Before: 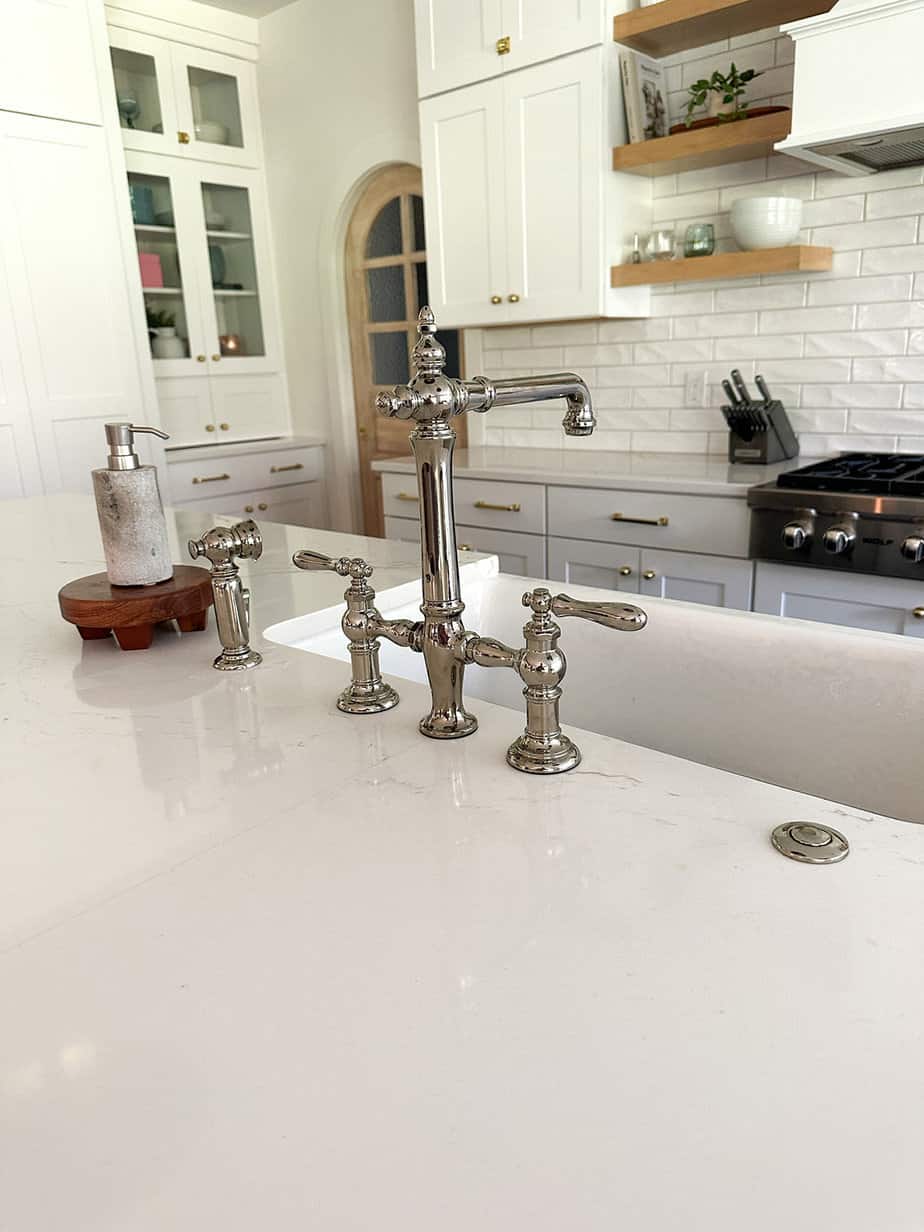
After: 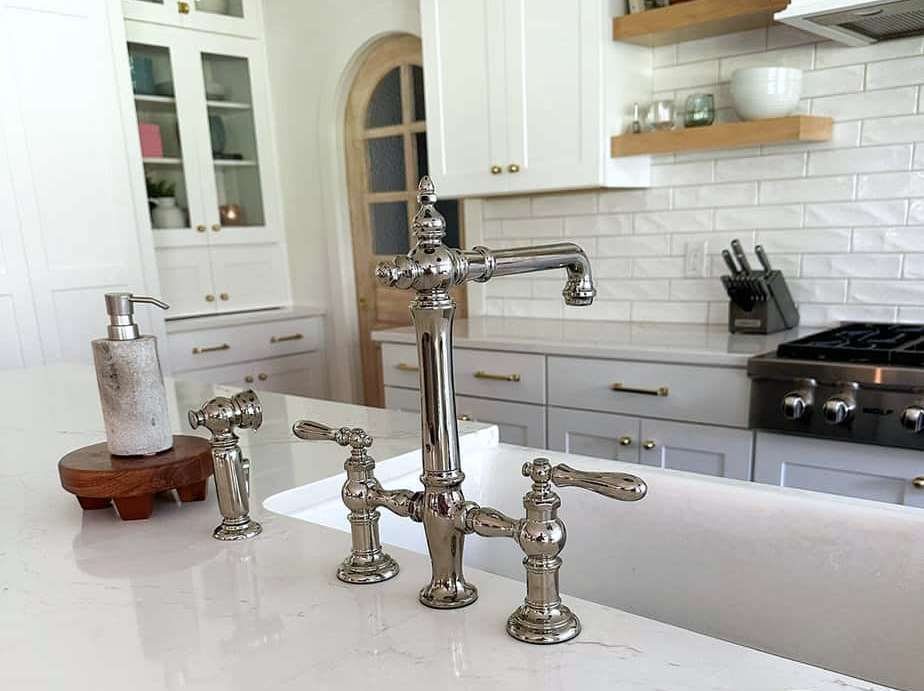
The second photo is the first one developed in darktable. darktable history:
white balance: red 0.974, blue 1.044
crop and rotate: top 10.605%, bottom 33.274%
